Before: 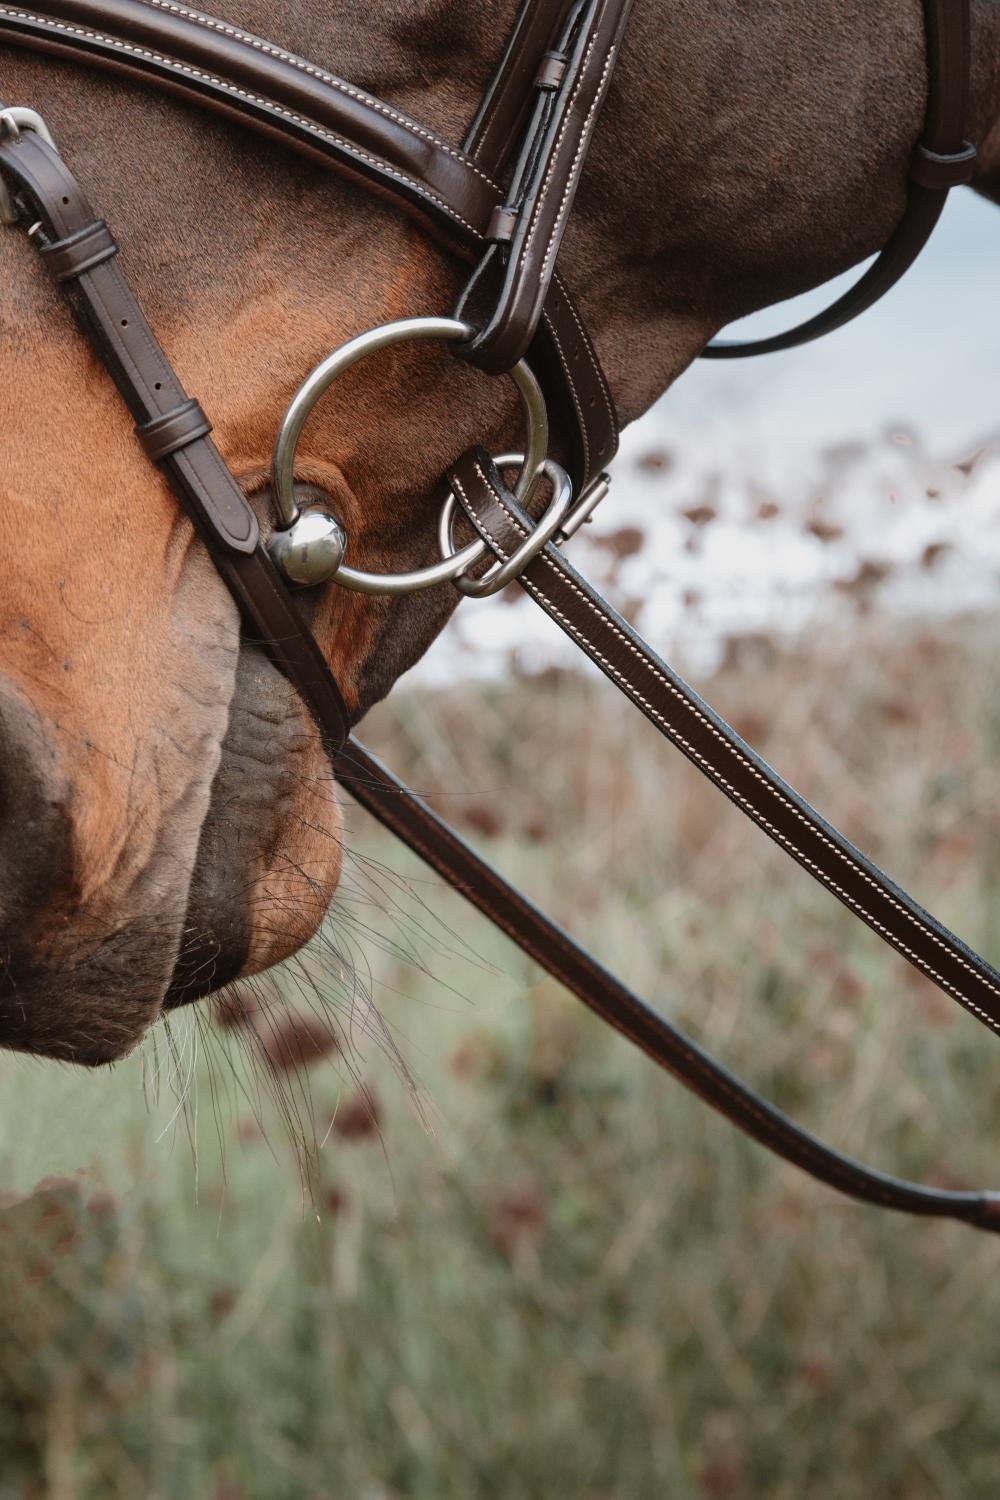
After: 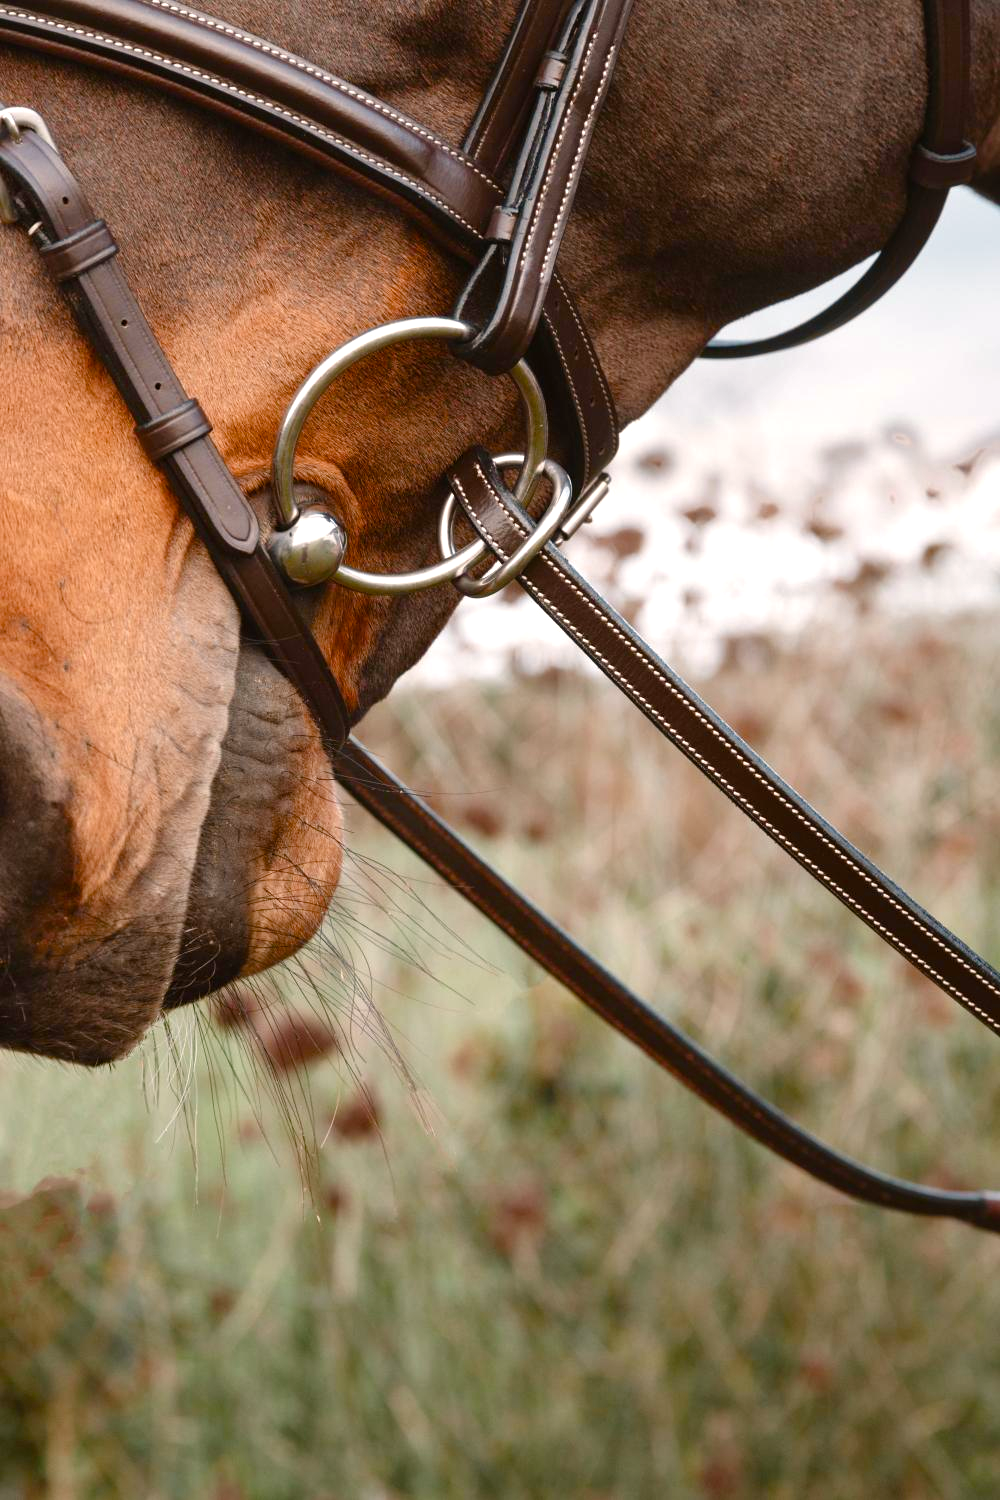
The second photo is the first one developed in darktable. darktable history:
color correction: highlights a* 3.84, highlights b* 5.07
color balance rgb: perceptual saturation grading › global saturation 25%, perceptual saturation grading › highlights -50%, perceptual saturation grading › shadows 30%, perceptual brilliance grading › global brilliance 12%, global vibrance 20%
